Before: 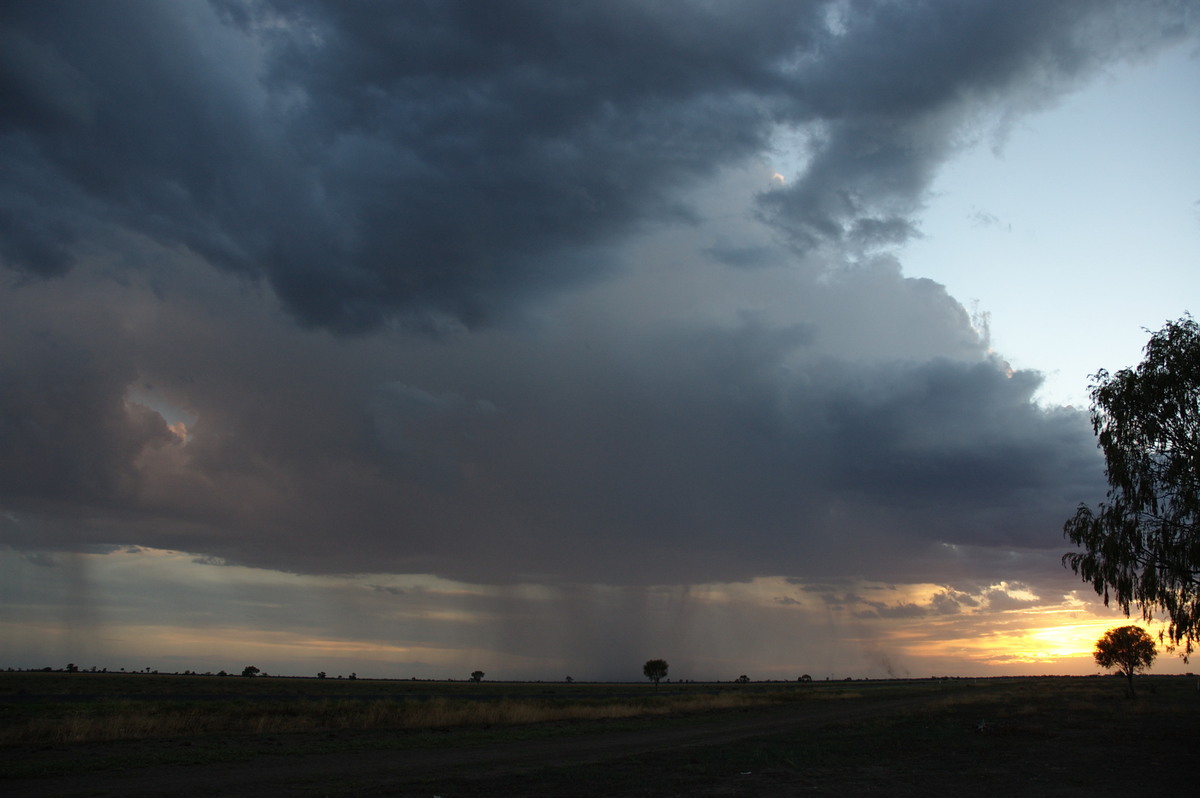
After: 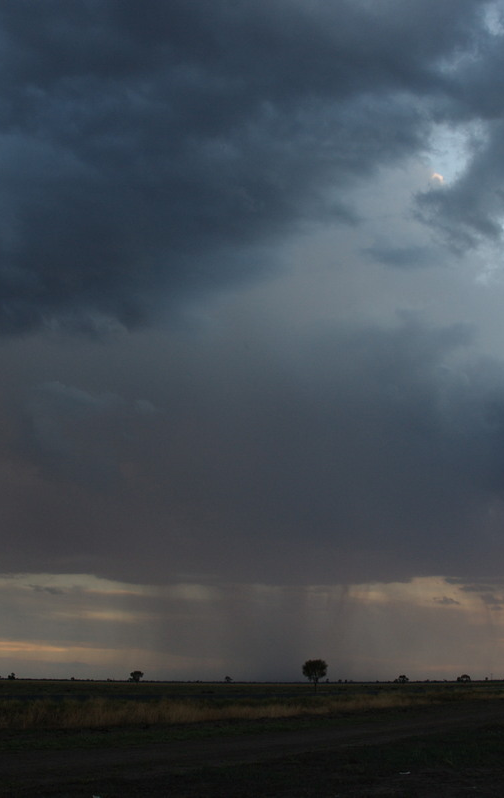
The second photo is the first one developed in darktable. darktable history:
crop: left 28.495%, right 29.438%
